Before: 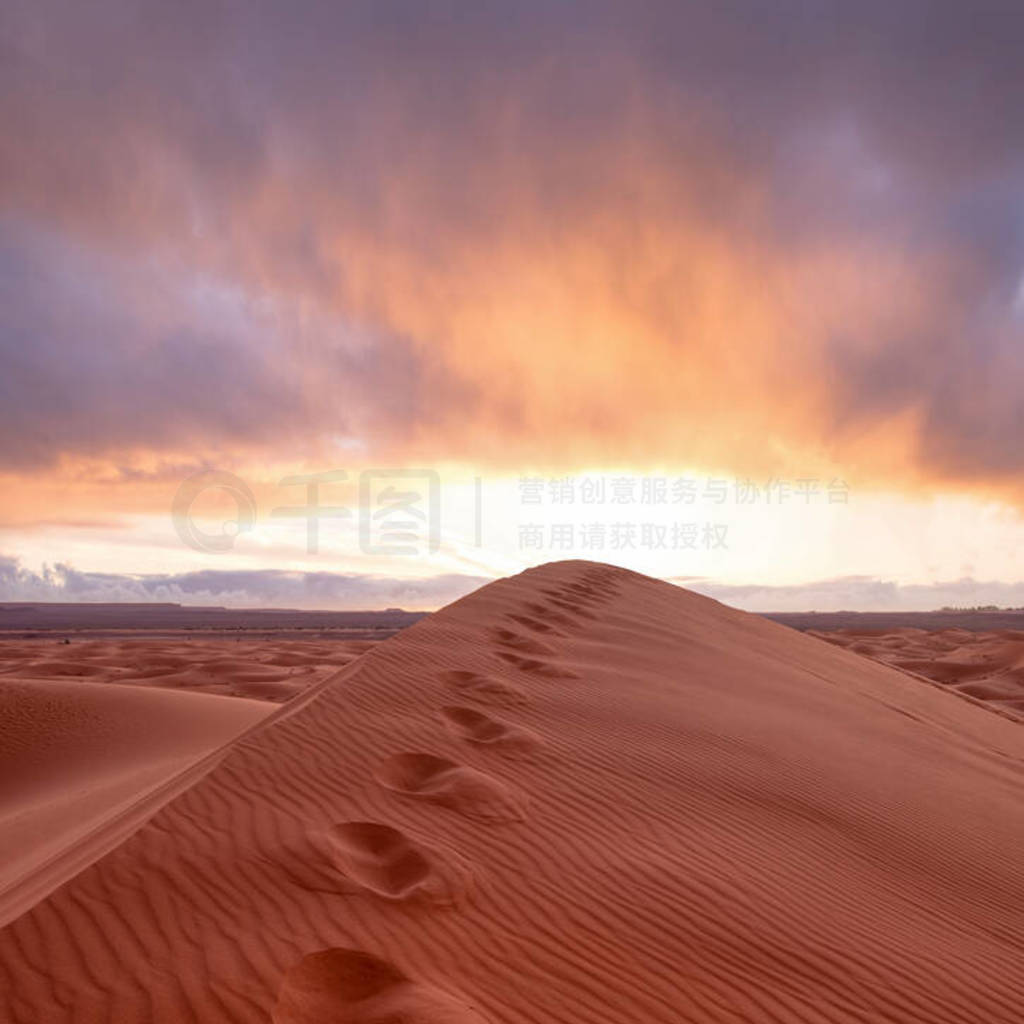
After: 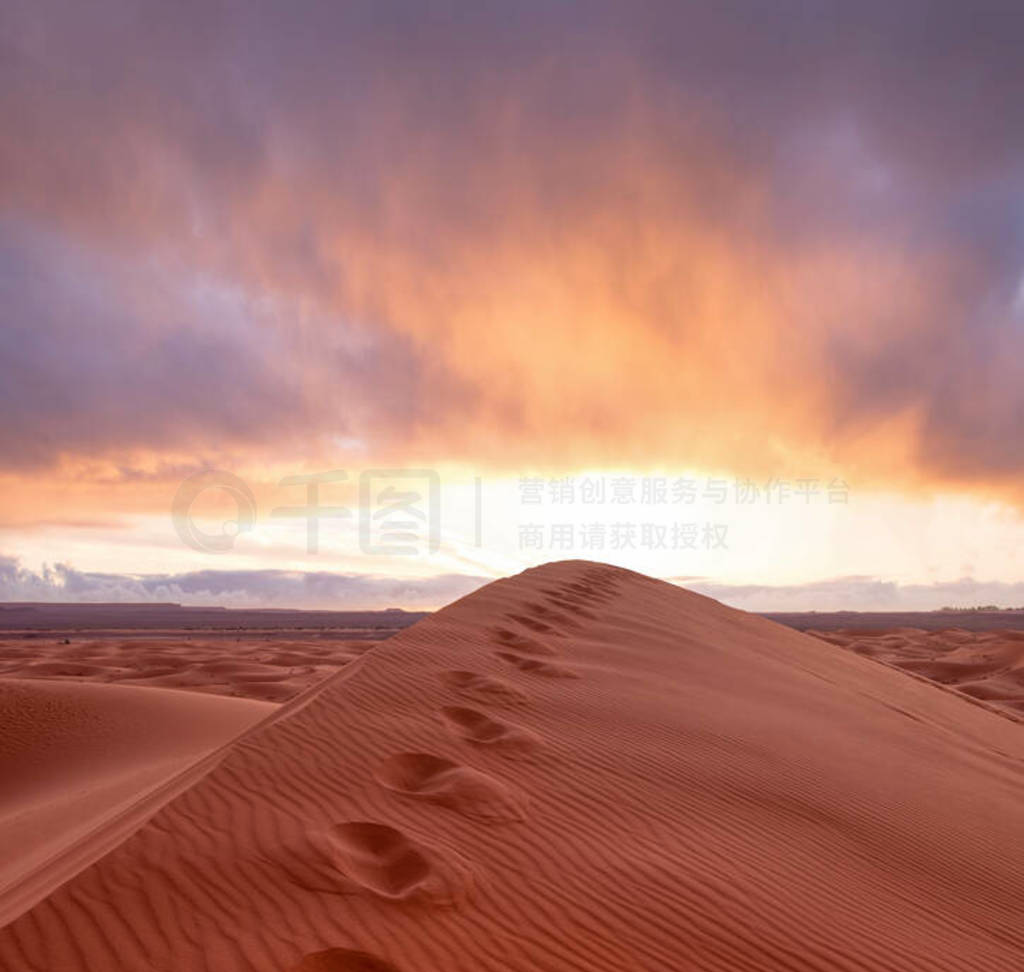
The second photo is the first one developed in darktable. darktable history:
color balance rgb: perceptual saturation grading › global saturation -0.075%, perceptual saturation grading › mid-tones 11.212%, global vibrance 9.508%
crop and rotate: top 0.001%, bottom 5.03%
